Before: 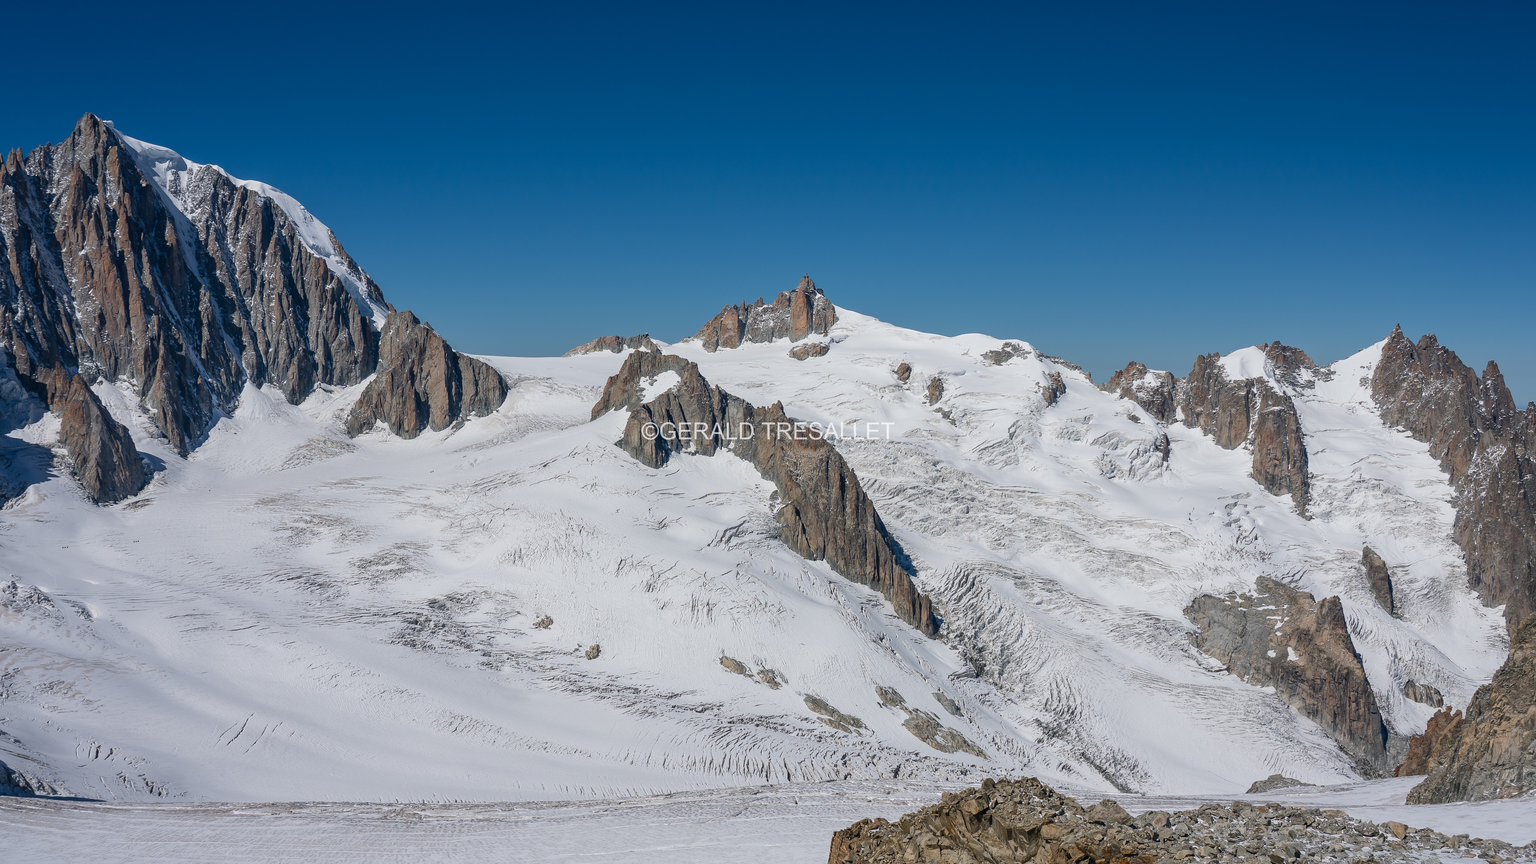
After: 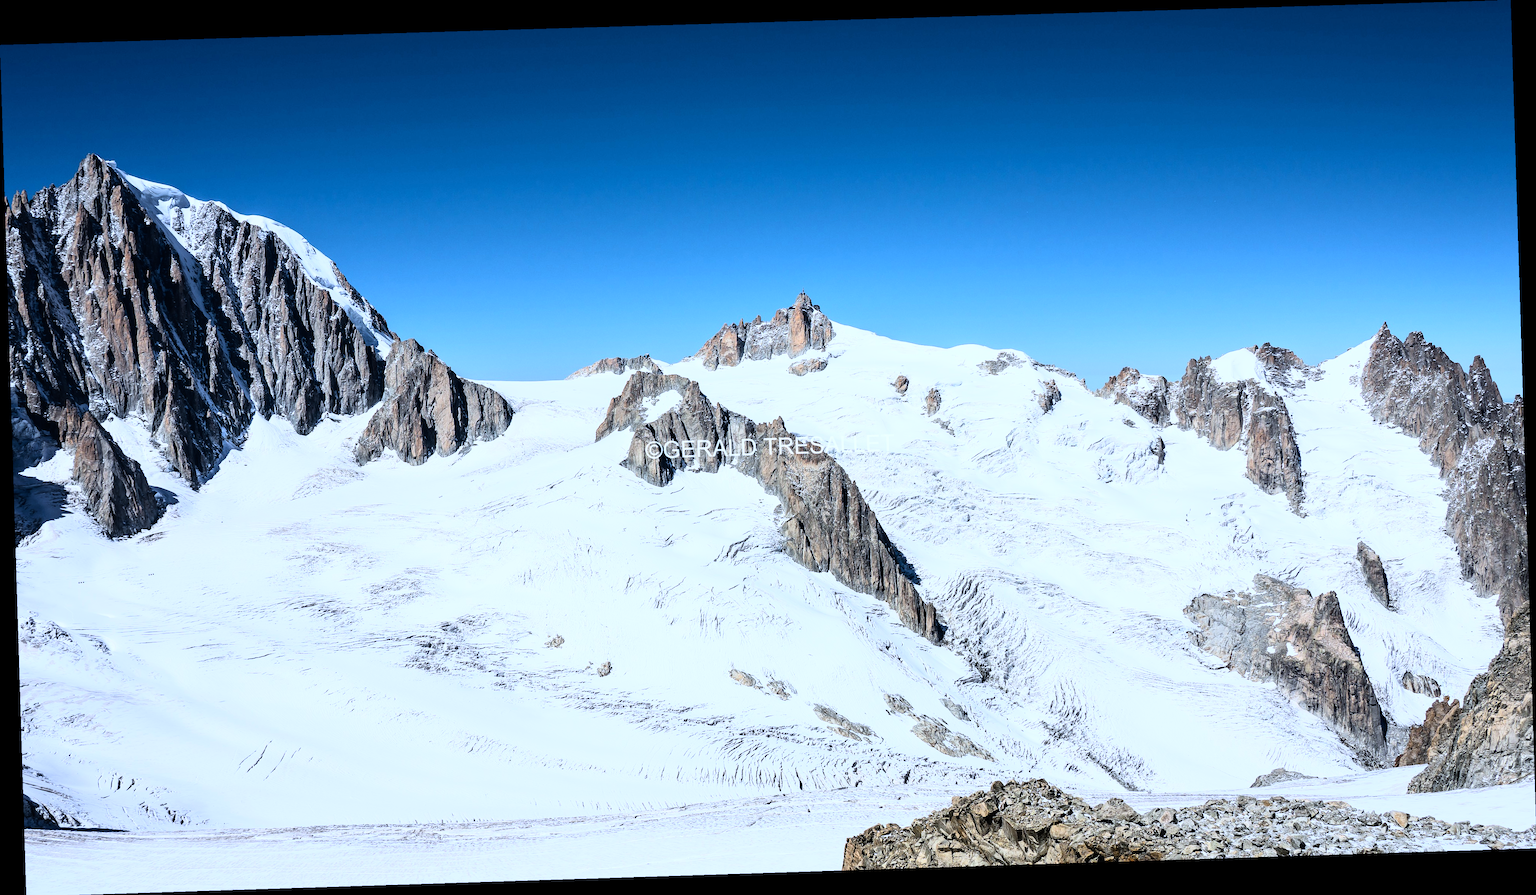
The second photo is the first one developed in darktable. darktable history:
rotate and perspective: rotation -1.77°, lens shift (horizontal) 0.004, automatic cropping off
white balance: red 0.924, blue 1.095
rgb curve: curves: ch0 [(0, 0) (0.21, 0.15) (0.24, 0.21) (0.5, 0.75) (0.75, 0.96) (0.89, 0.99) (1, 1)]; ch1 [(0, 0.02) (0.21, 0.13) (0.25, 0.2) (0.5, 0.67) (0.75, 0.9) (0.89, 0.97) (1, 1)]; ch2 [(0, 0.02) (0.21, 0.13) (0.25, 0.2) (0.5, 0.67) (0.75, 0.9) (0.89, 0.97) (1, 1)], compensate middle gray true
